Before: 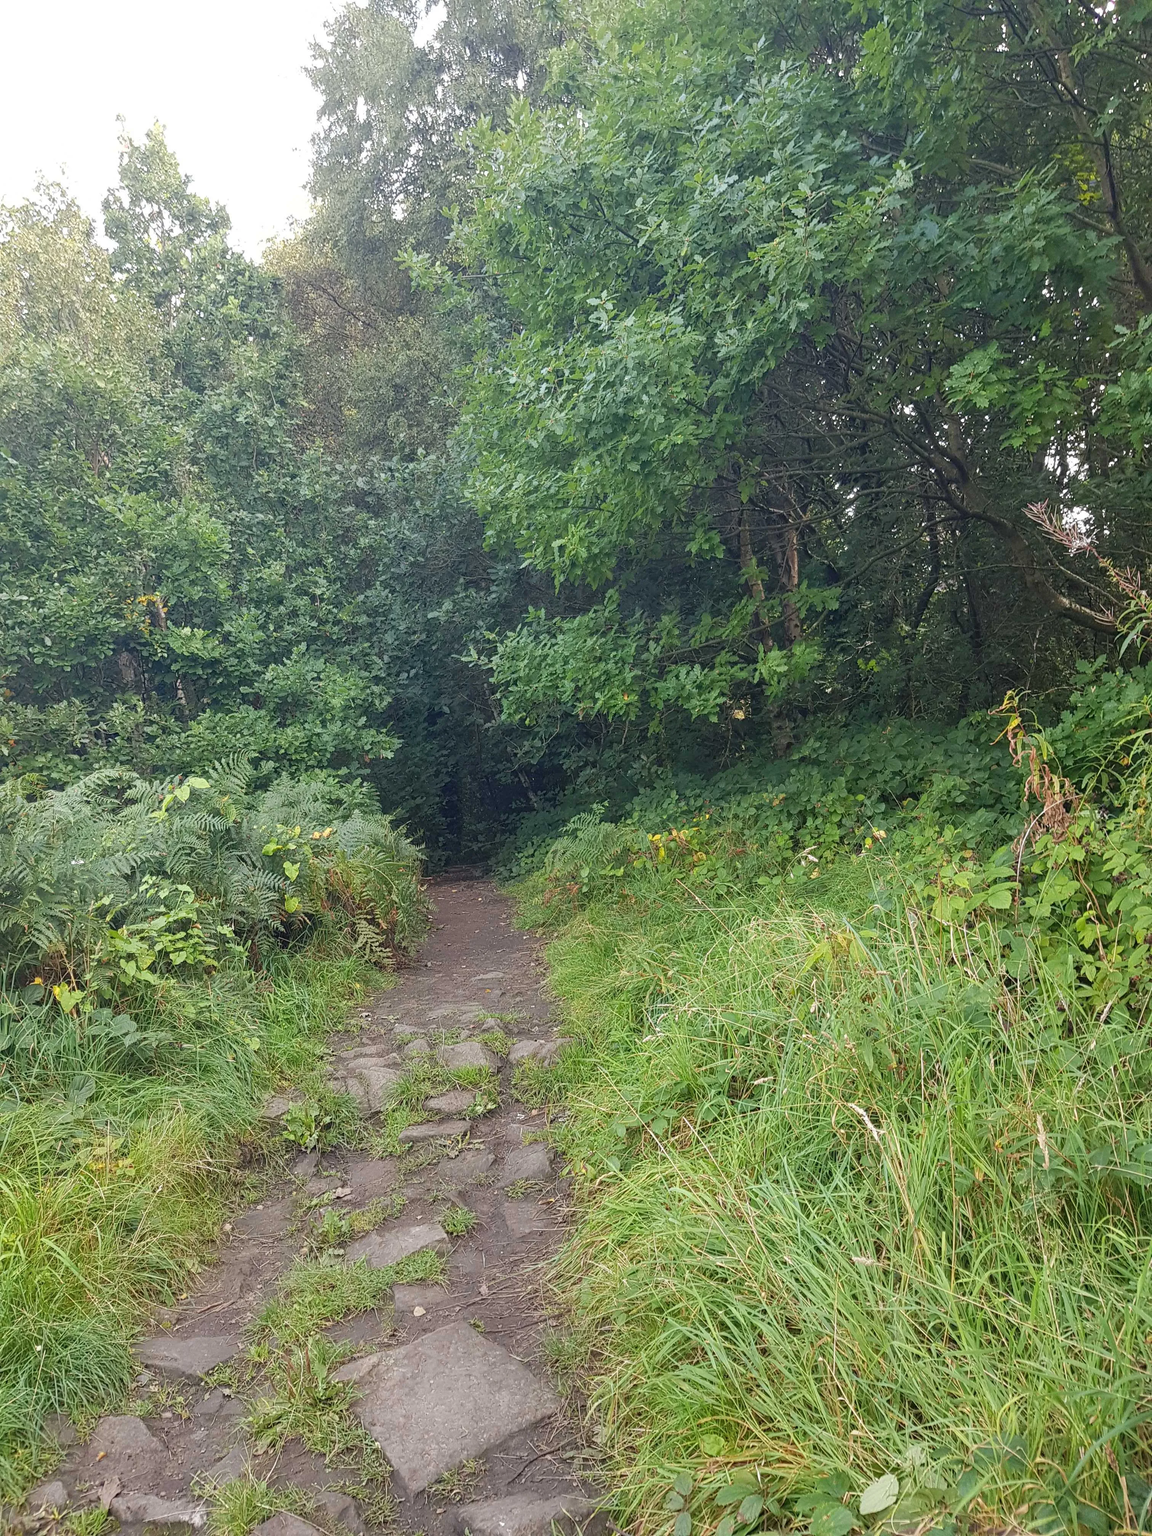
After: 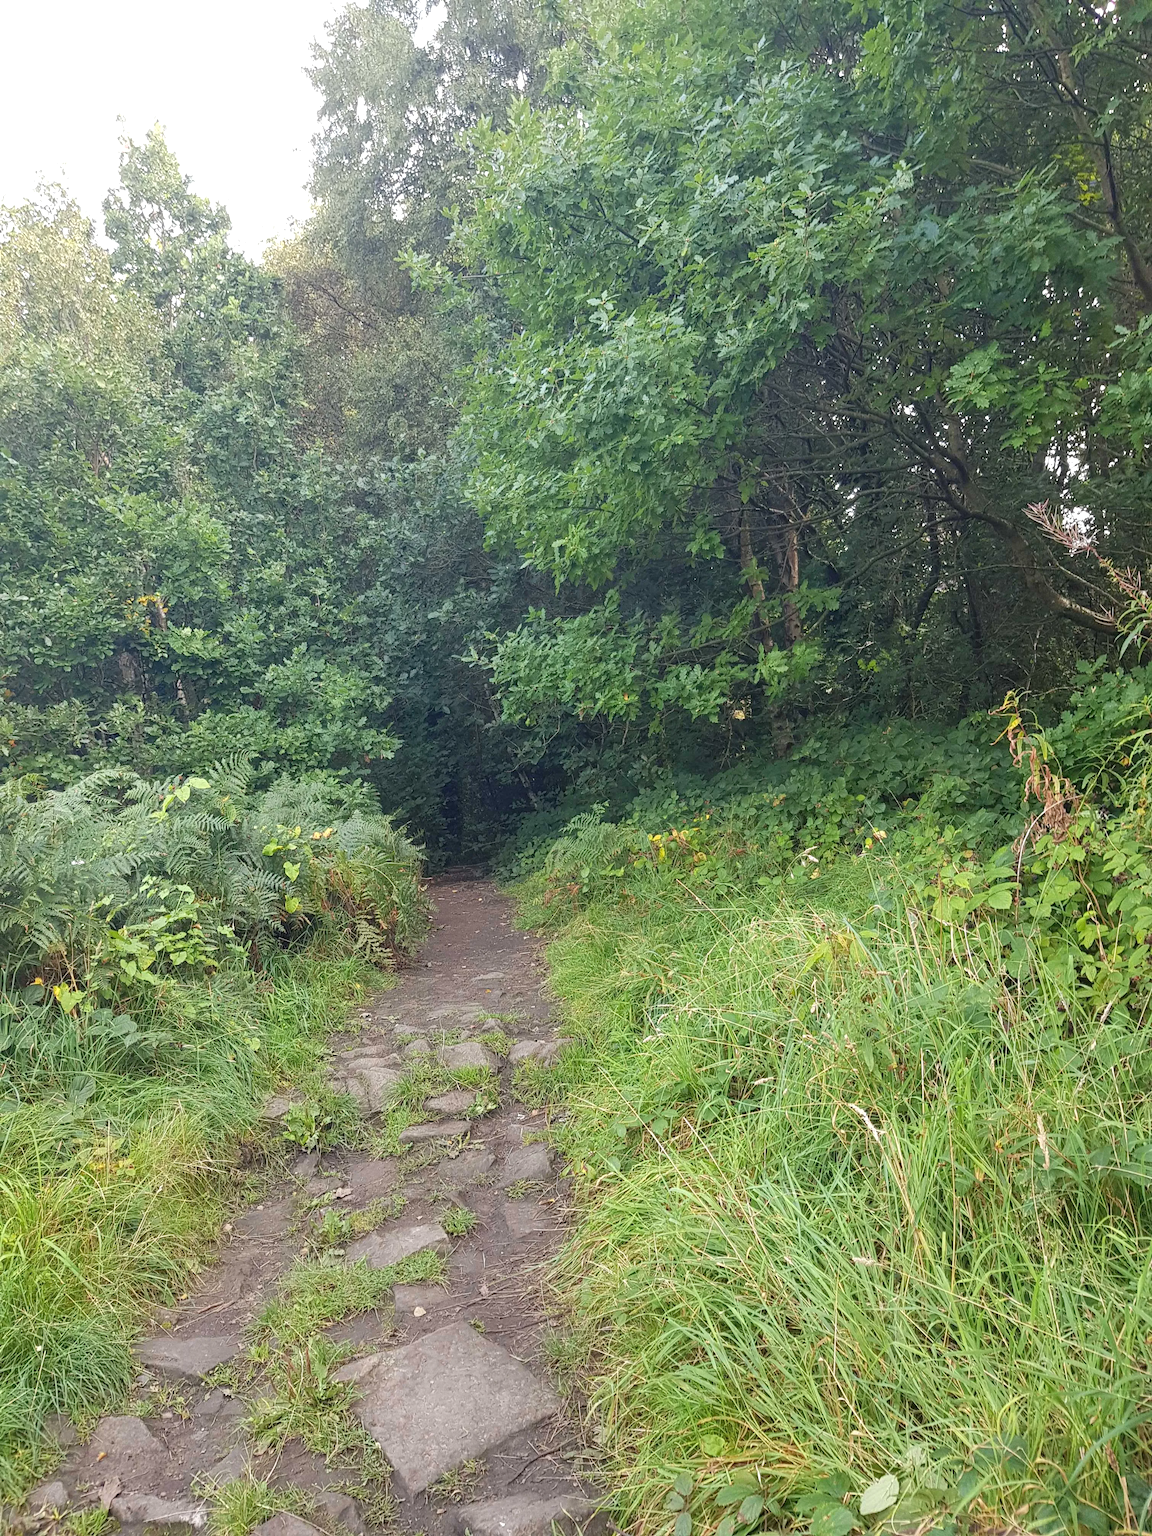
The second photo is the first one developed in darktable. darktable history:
exposure: exposure 0.2 EV, compensate highlight preservation false
grain: coarseness 0.09 ISO, strength 10%
